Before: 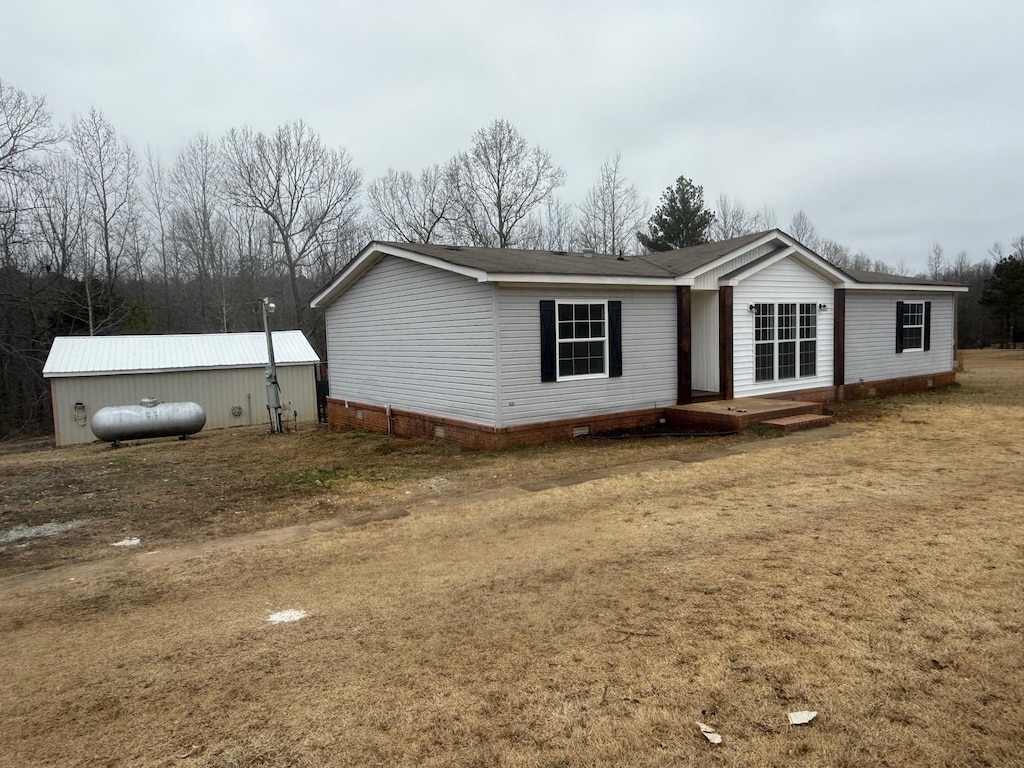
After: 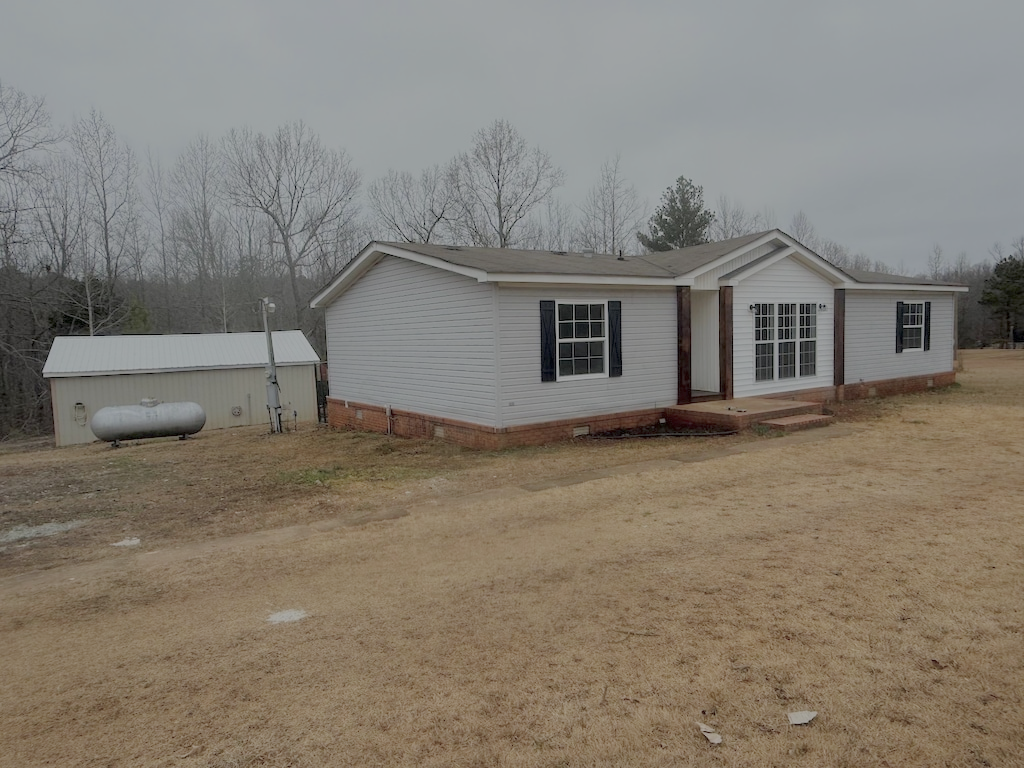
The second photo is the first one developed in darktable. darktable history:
filmic rgb: black relative exposure -15.99 EV, white relative exposure 7.99 EV, threshold 5.99 EV, hardness 4.15, latitude 49.73%, contrast 0.508, enable highlight reconstruction true
